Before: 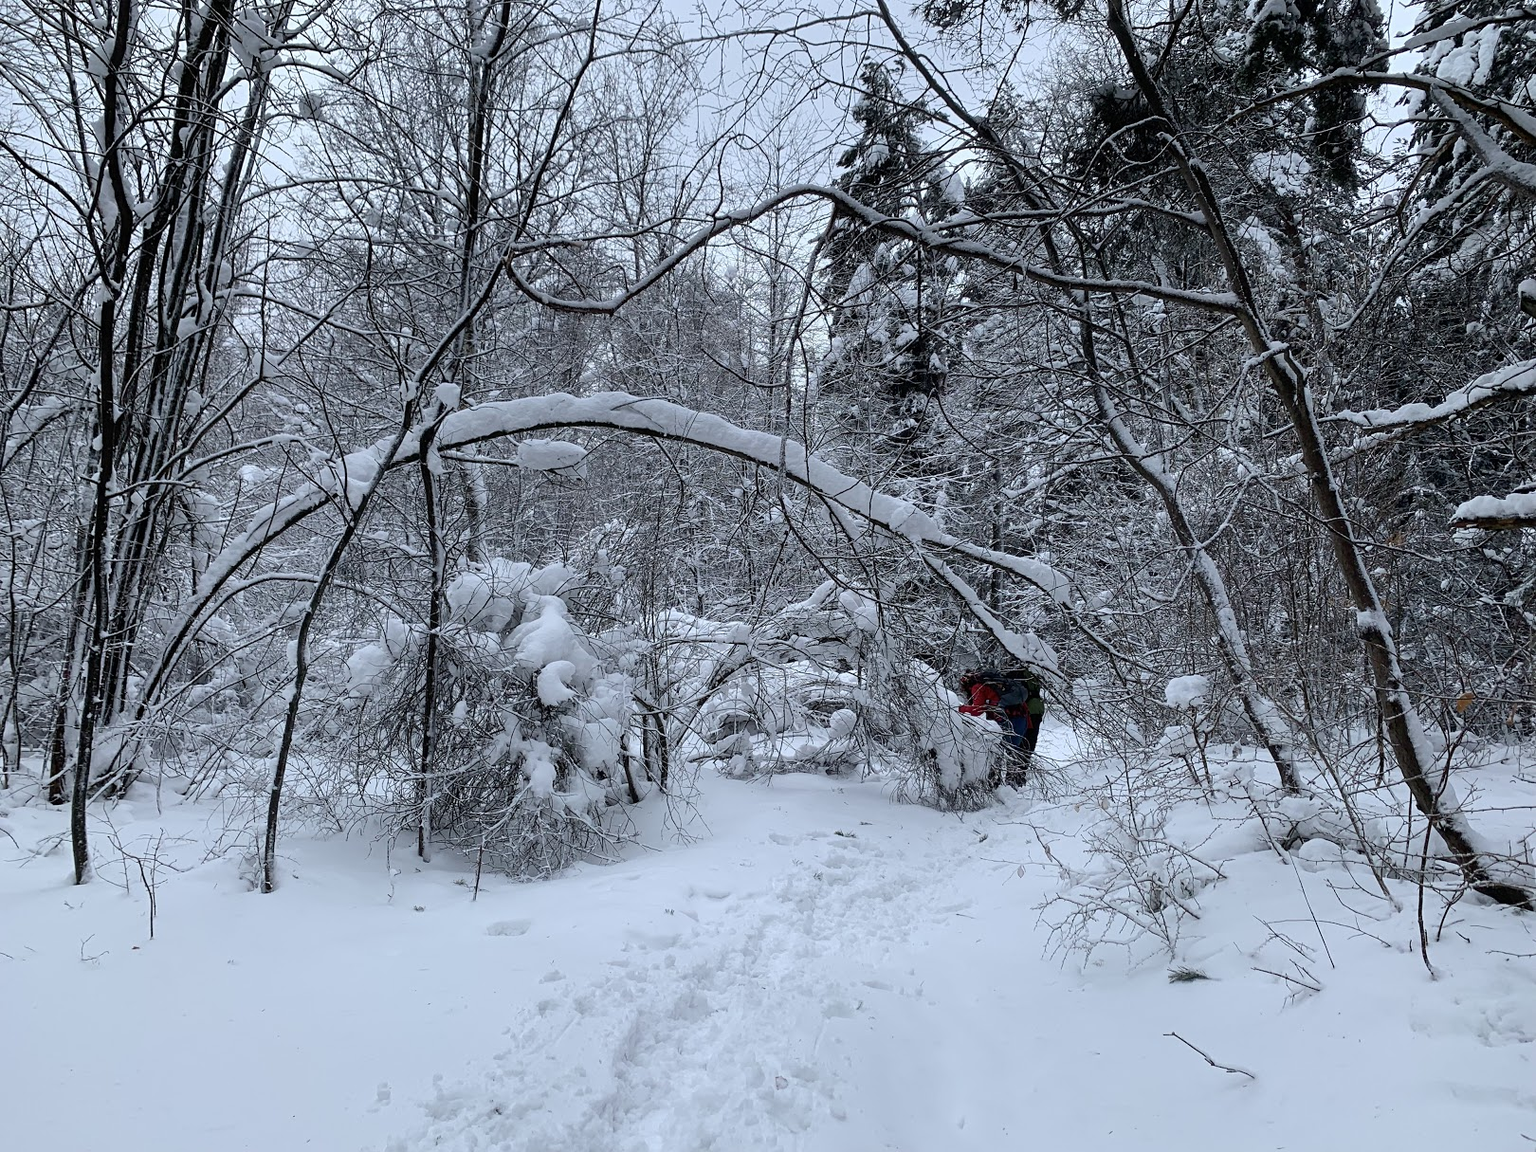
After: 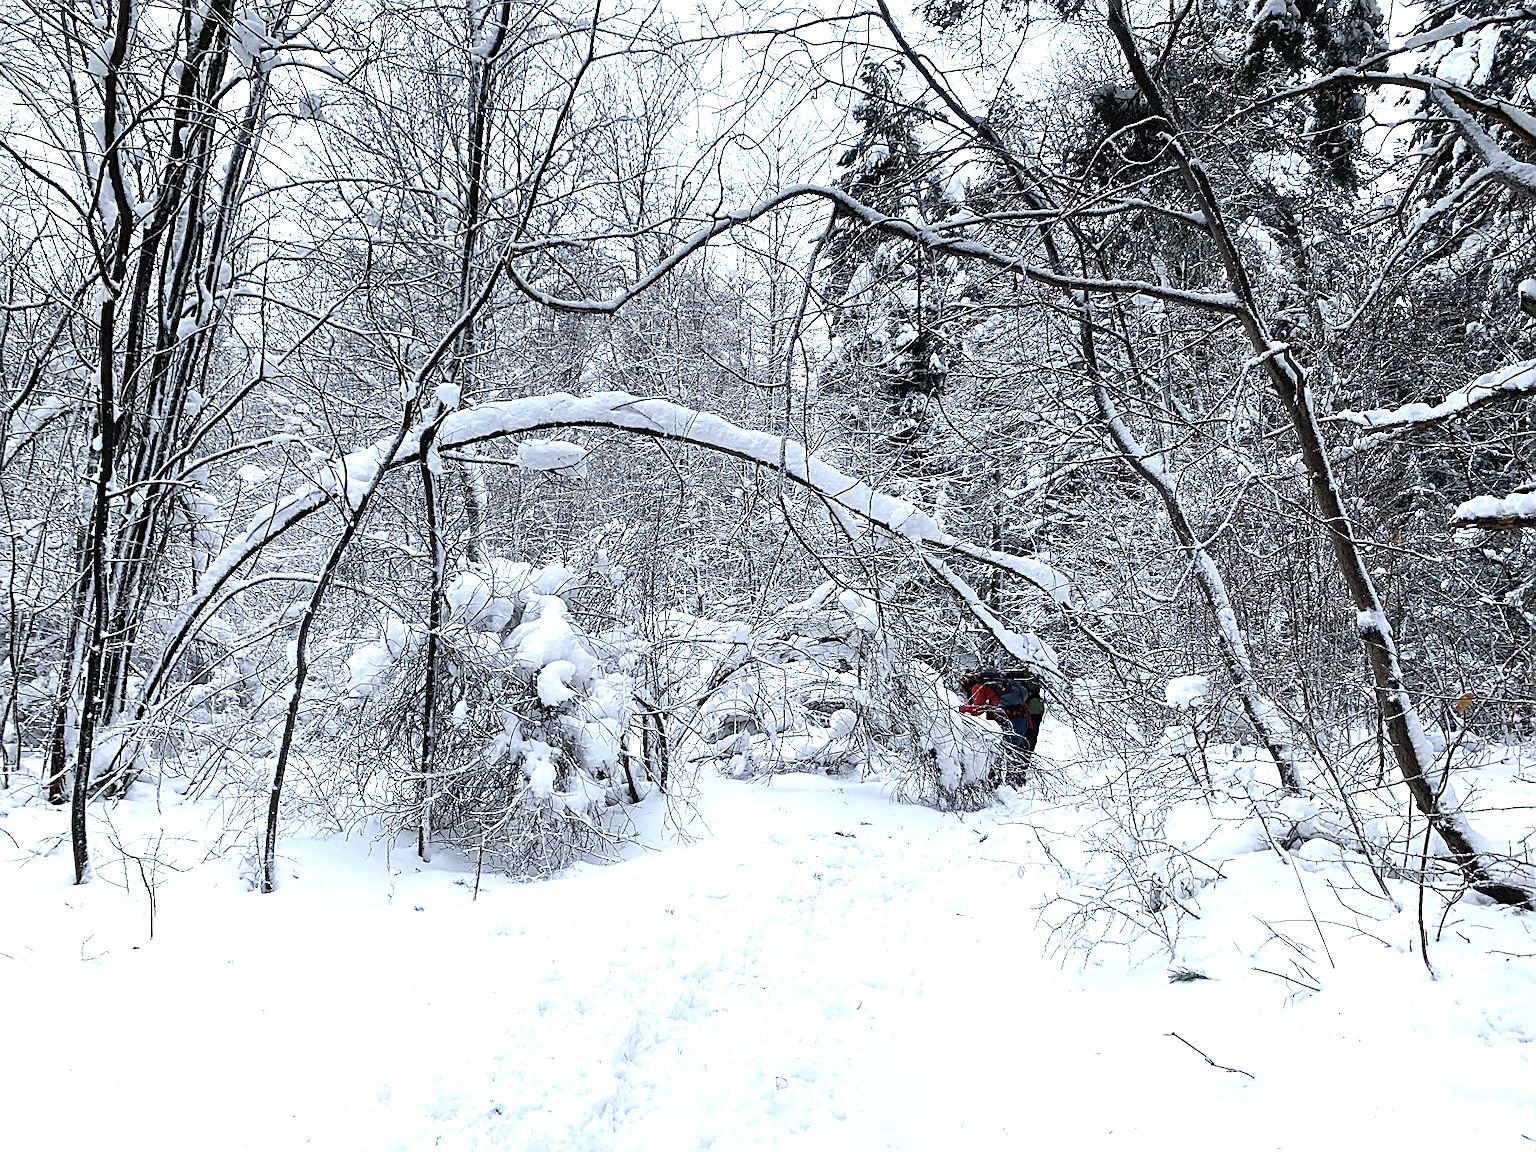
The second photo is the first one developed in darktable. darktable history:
tone equalizer: -8 EV 0.217 EV, -7 EV 0.394 EV, -6 EV 0.444 EV, -5 EV 0.216 EV, -3 EV -0.283 EV, -2 EV -0.43 EV, -1 EV -0.401 EV, +0 EV -0.272 EV, smoothing diameter 24.78%, edges refinement/feathering 7.02, preserve details guided filter
exposure: black level correction 0, exposure 1.38 EV, compensate highlight preservation false
sharpen: on, module defaults
